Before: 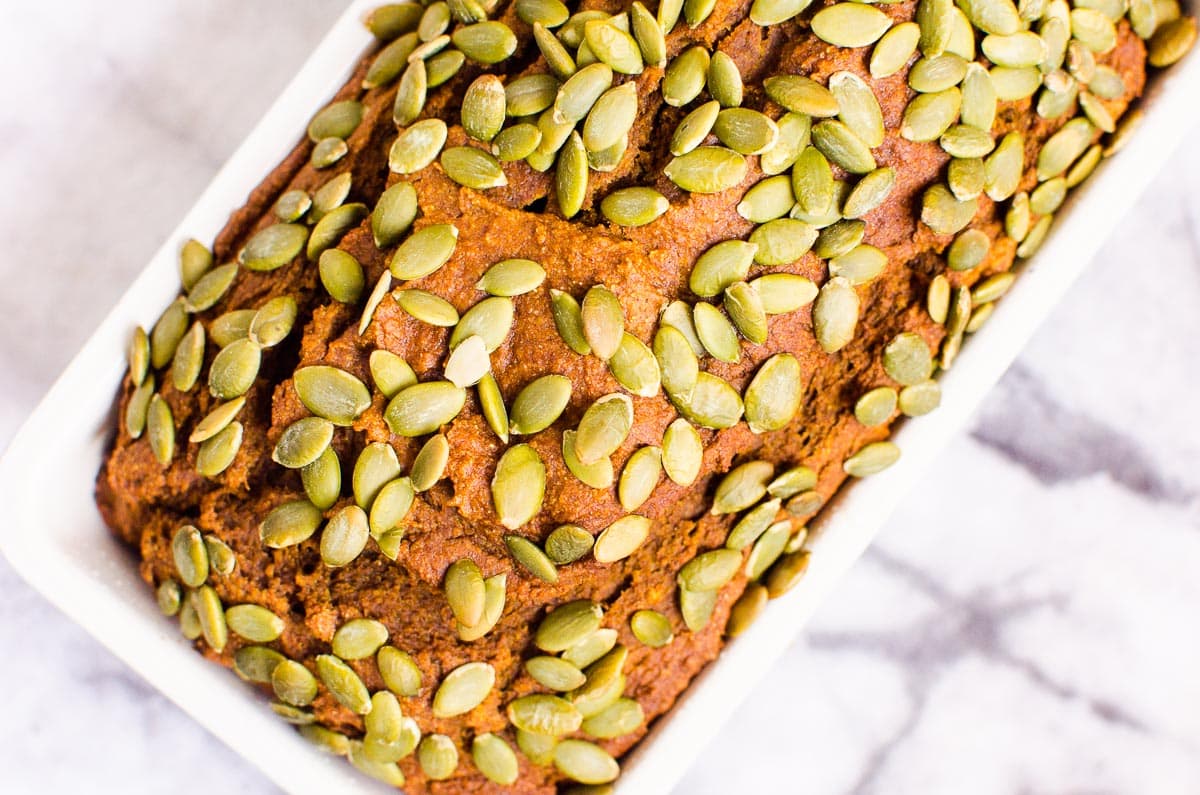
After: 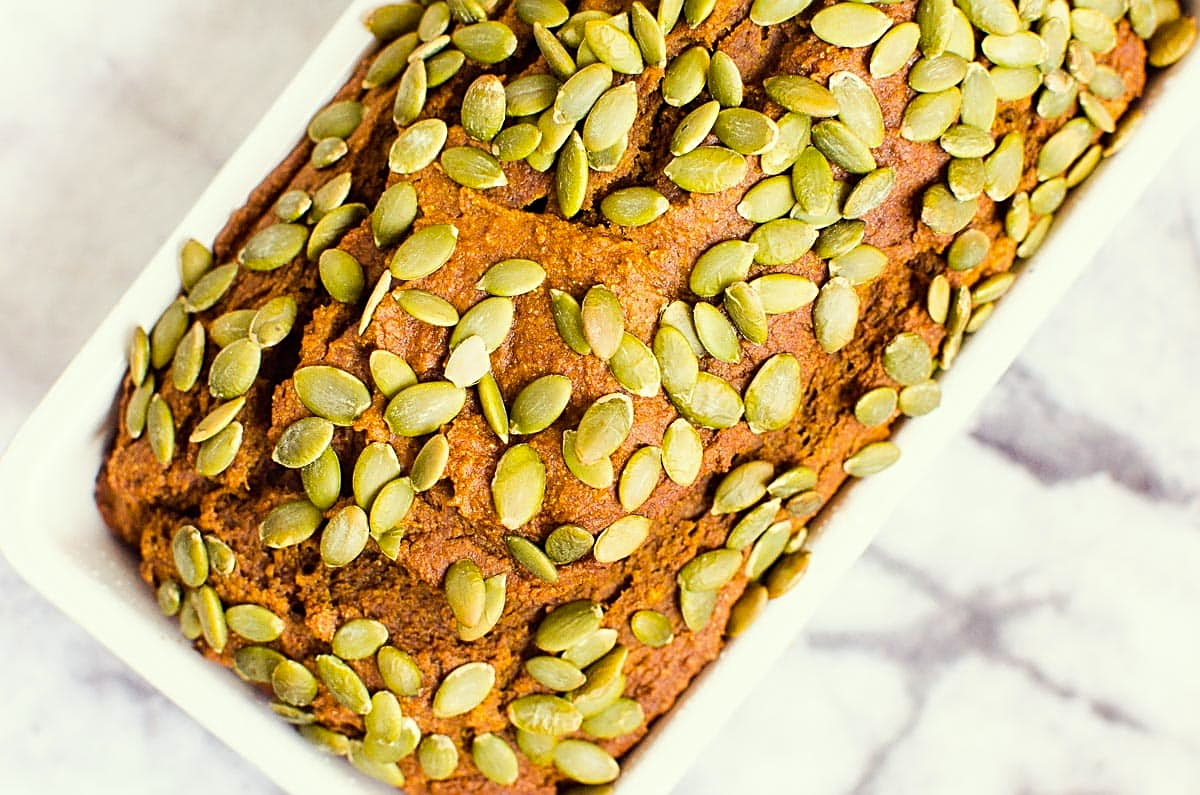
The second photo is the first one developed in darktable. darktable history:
color correction: highlights a* -4.49, highlights b* 7.2
sharpen: on, module defaults
